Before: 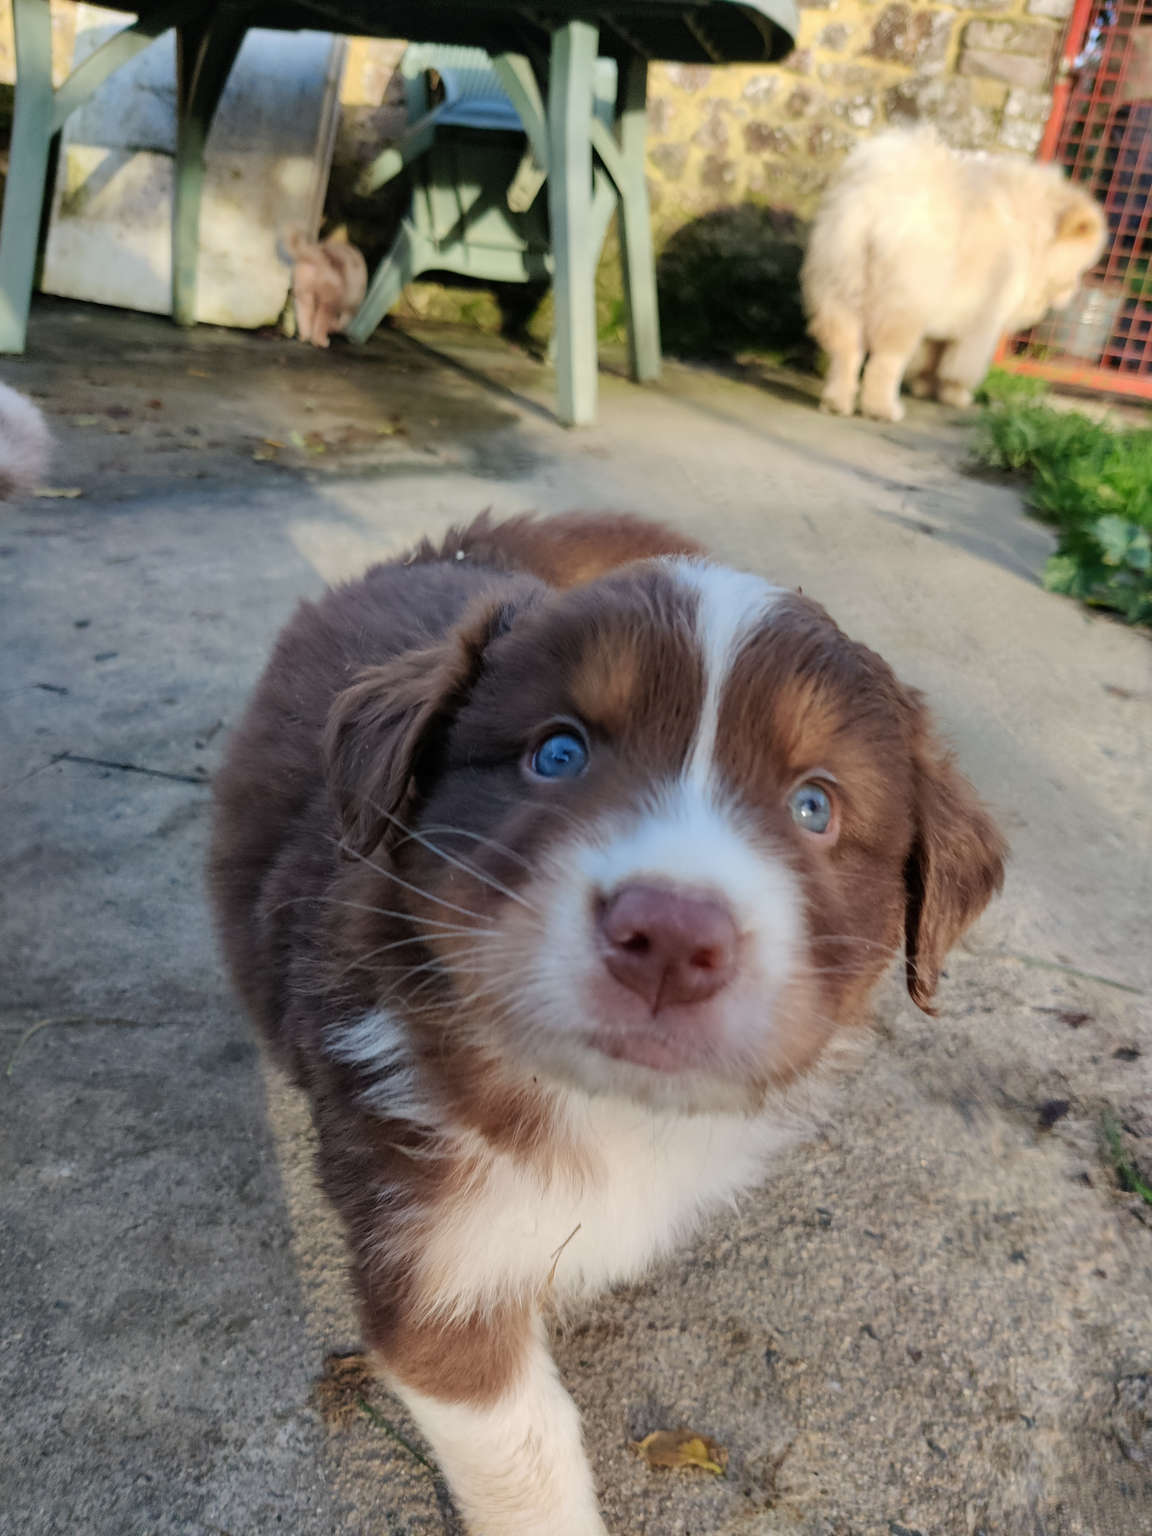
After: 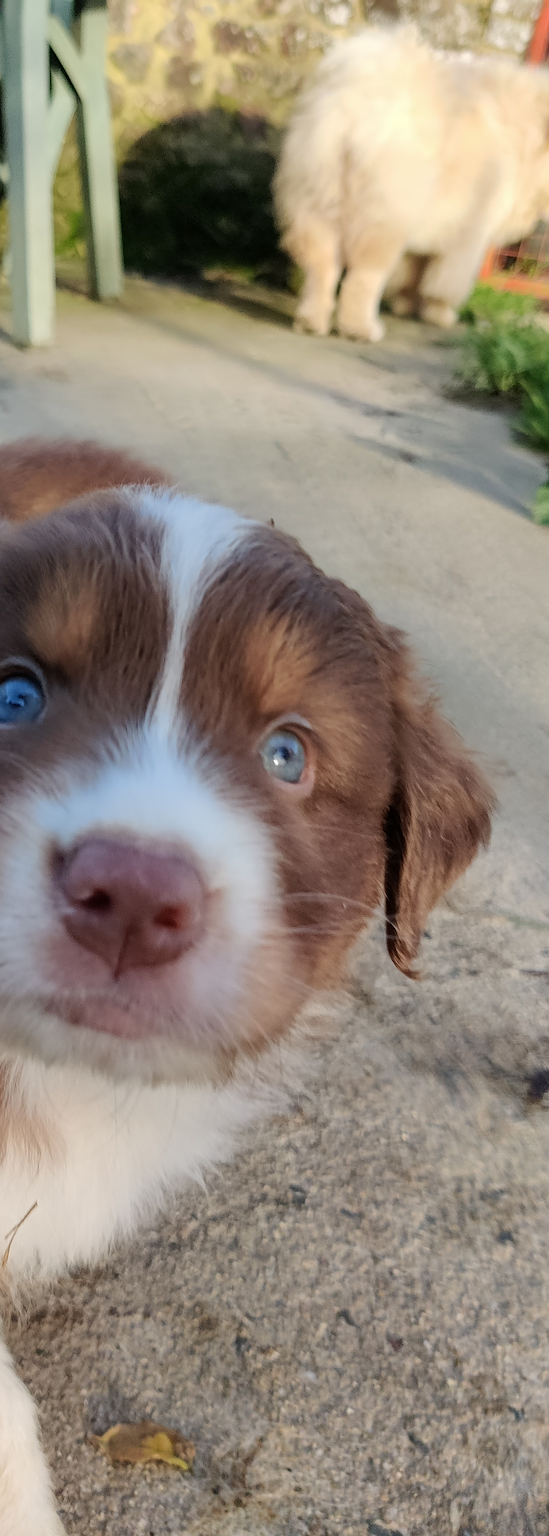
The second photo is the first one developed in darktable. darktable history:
sharpen: on, module defaults
crop: left 47.462%, top 6.704%, right 8.041%
